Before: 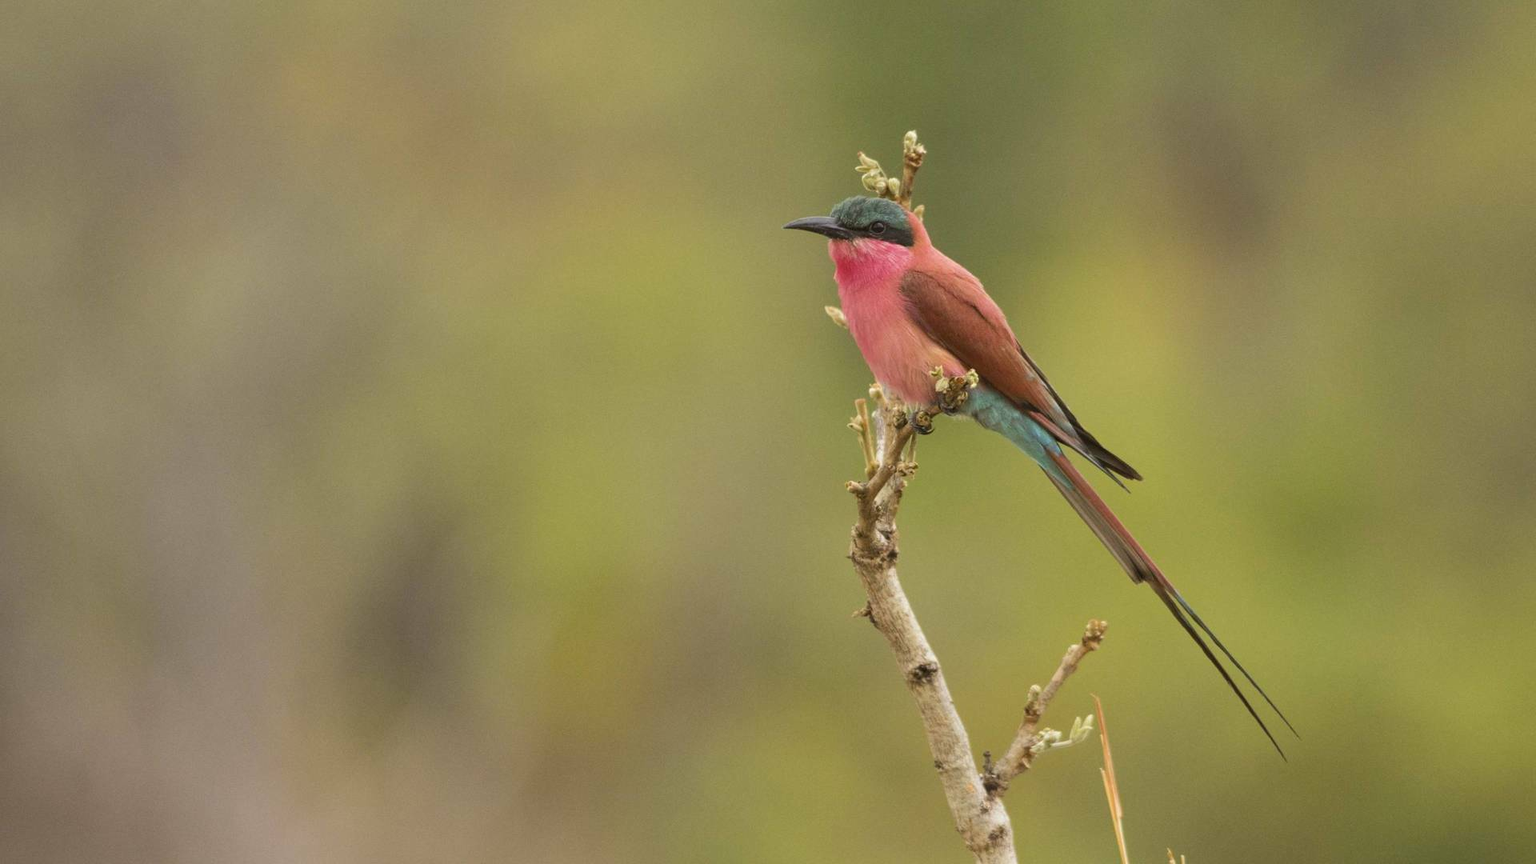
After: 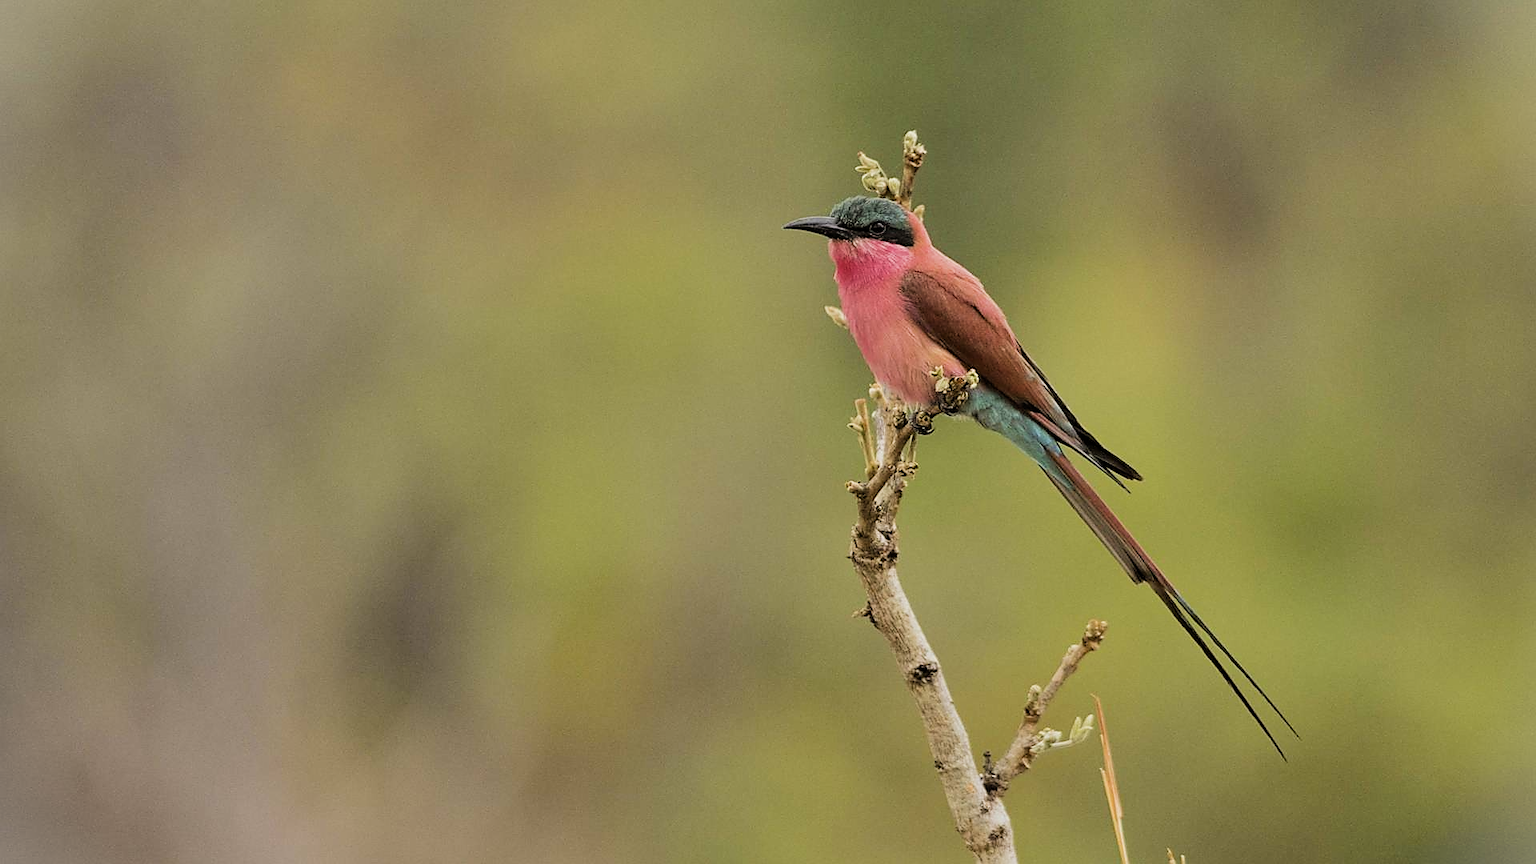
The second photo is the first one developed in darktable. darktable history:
sharpen: radius 1.4, amount 1.25, threshold 0.7
filmic rgb: black relative exposure -5 EV, hardness 2.88, contrast 1.3, highlights saturation mix -30%
shadows and highlights: radius 118.69, shadows 42.21, highlights -61.56, soften with gaussian
vignetting: fall-off start 100%, brightness 0.3, saturation 0
